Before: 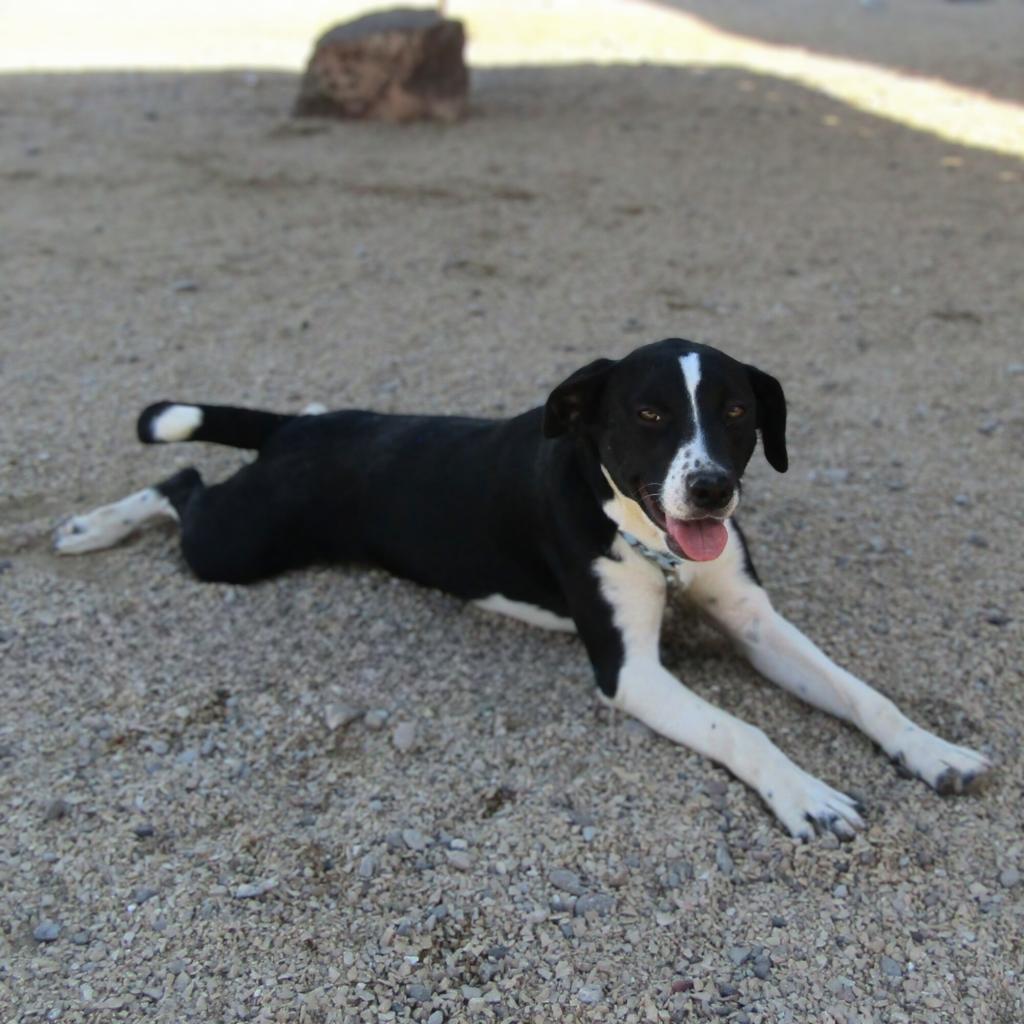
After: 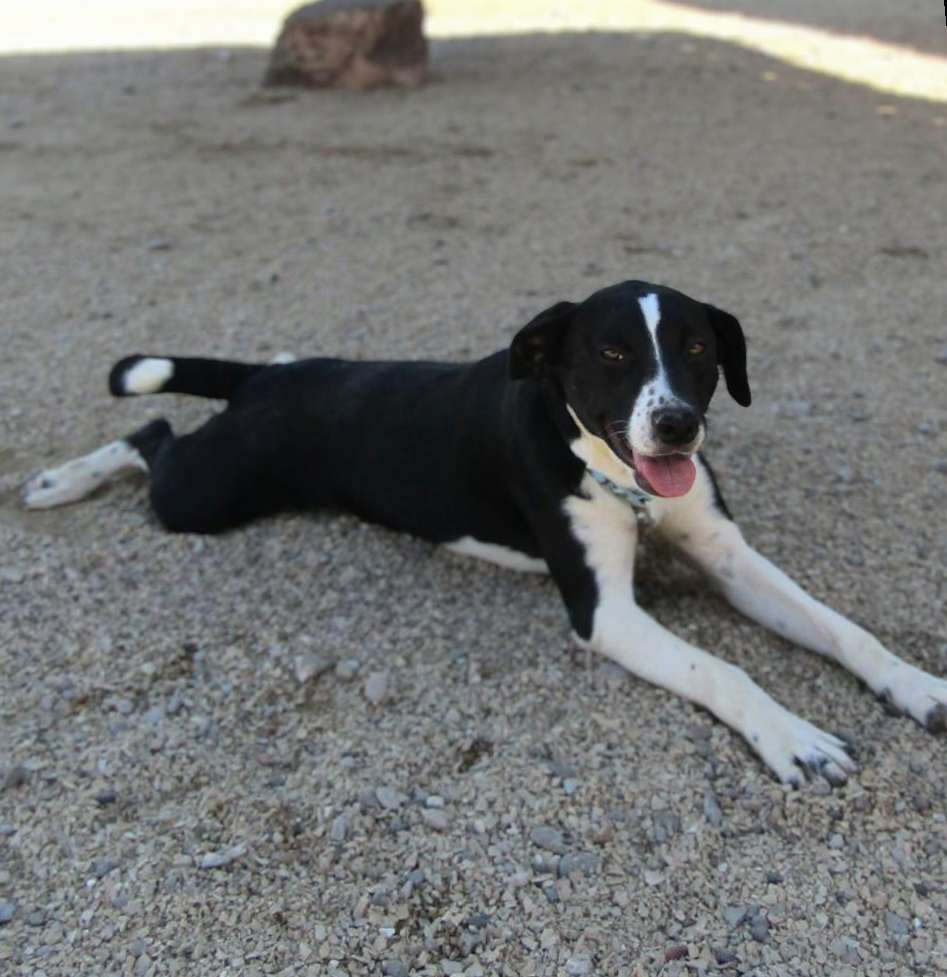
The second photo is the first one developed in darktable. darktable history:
rotate and perspective: rotation -1.68°, lens shift (vertical) -0.146, crop left 0.049, crop right 0.912, crop top 0.032, crop bottom 0.96
